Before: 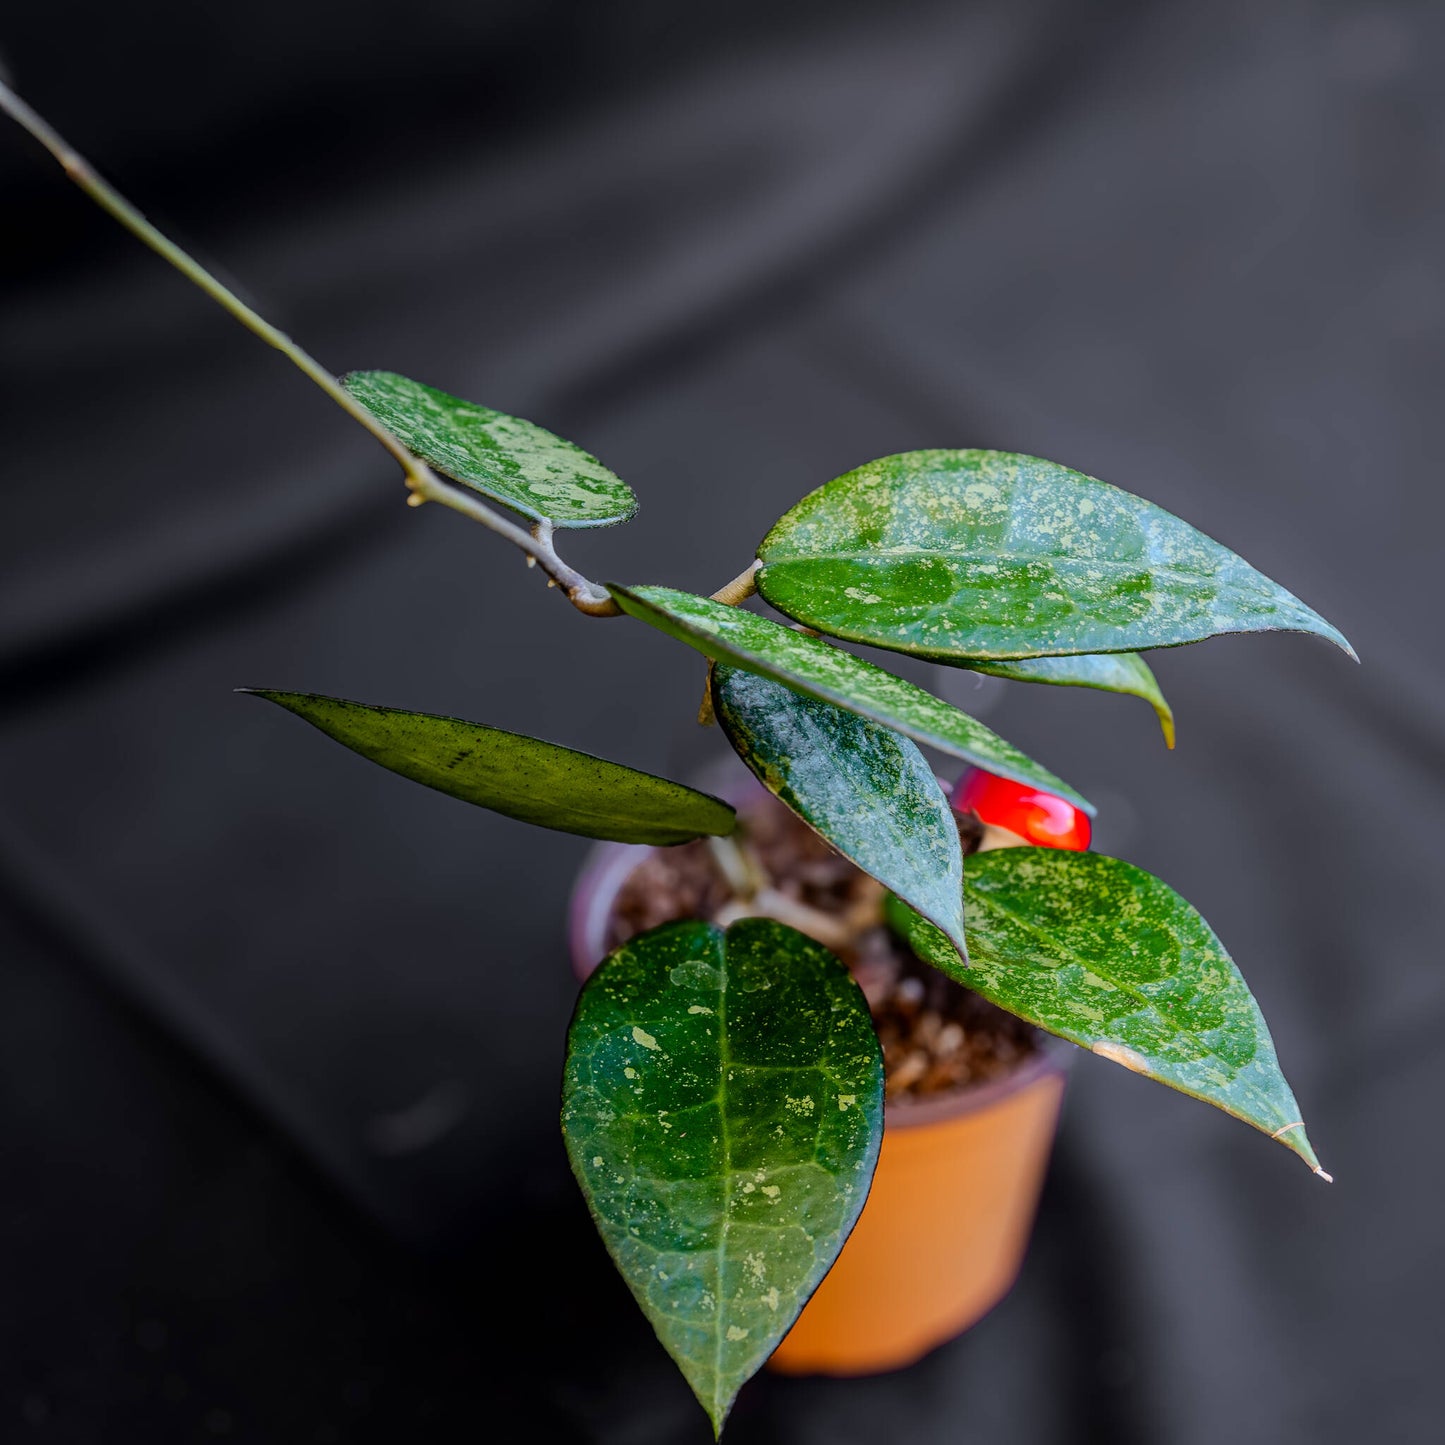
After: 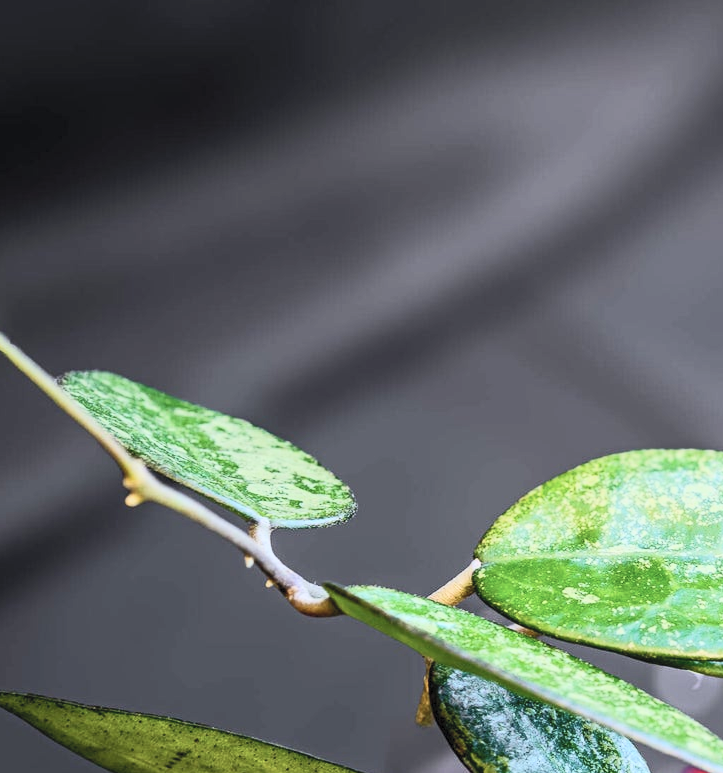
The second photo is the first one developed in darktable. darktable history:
contrast brightness saturation: contrast 0.39, brightness 0.53
crop: left 19.556%, right 30.401%, bottom 46.458%
base curve: curves: ch0 [(0, 0) (0.235, 0.266) (0.503, 0.496) (0.786, 0.72) (1, 1)]
